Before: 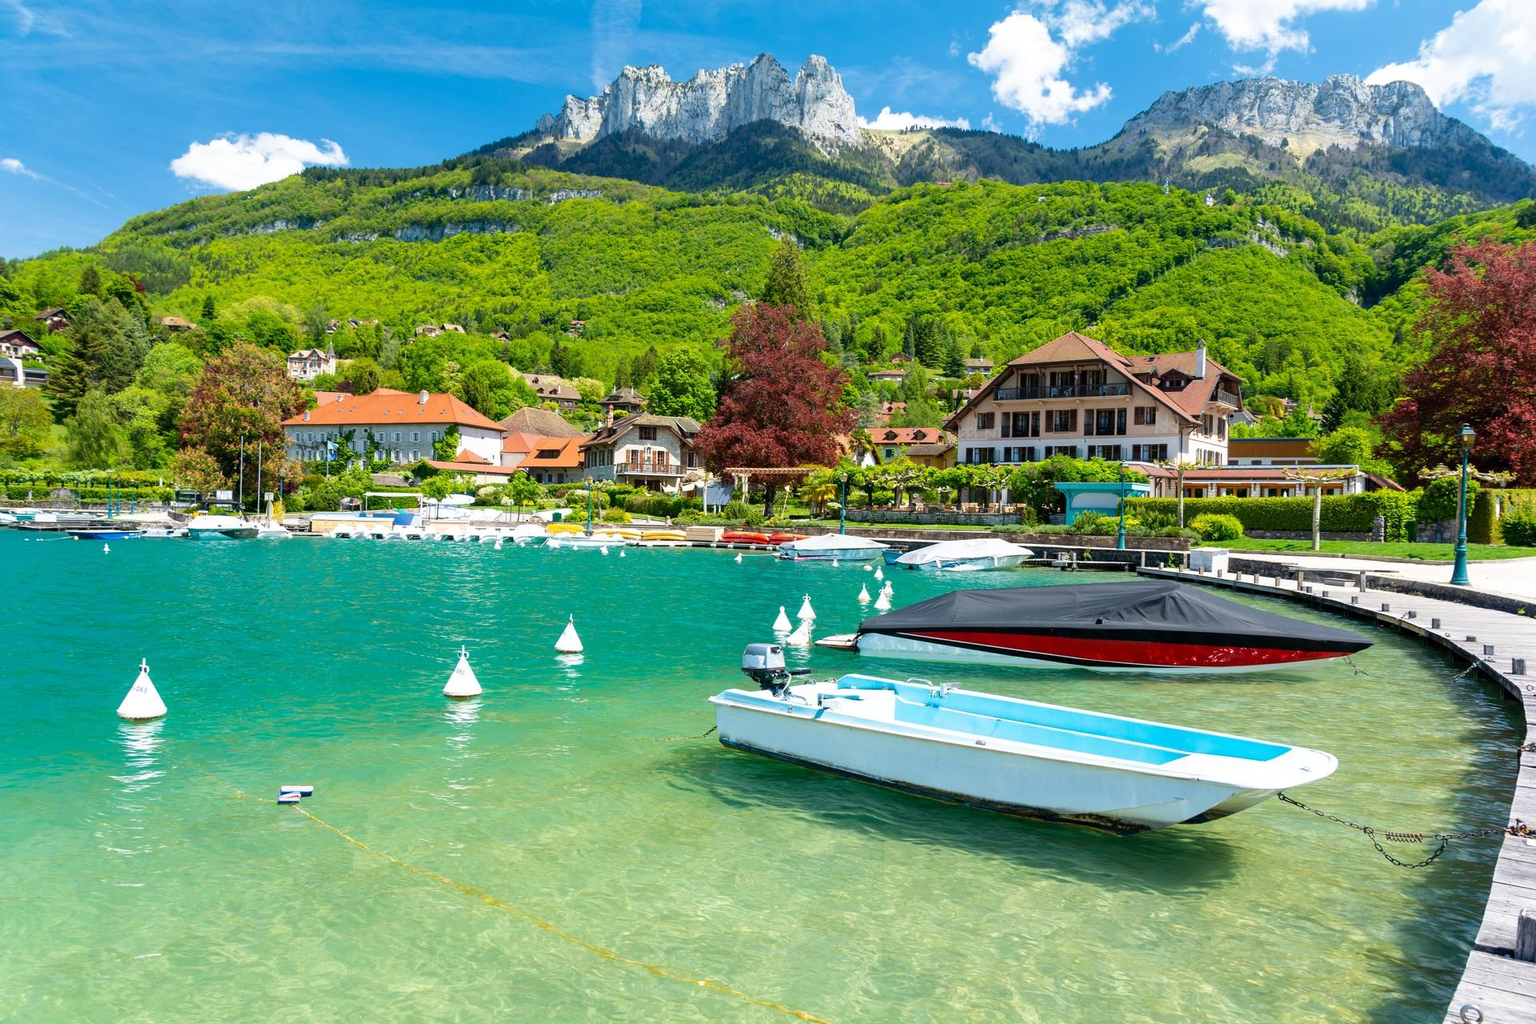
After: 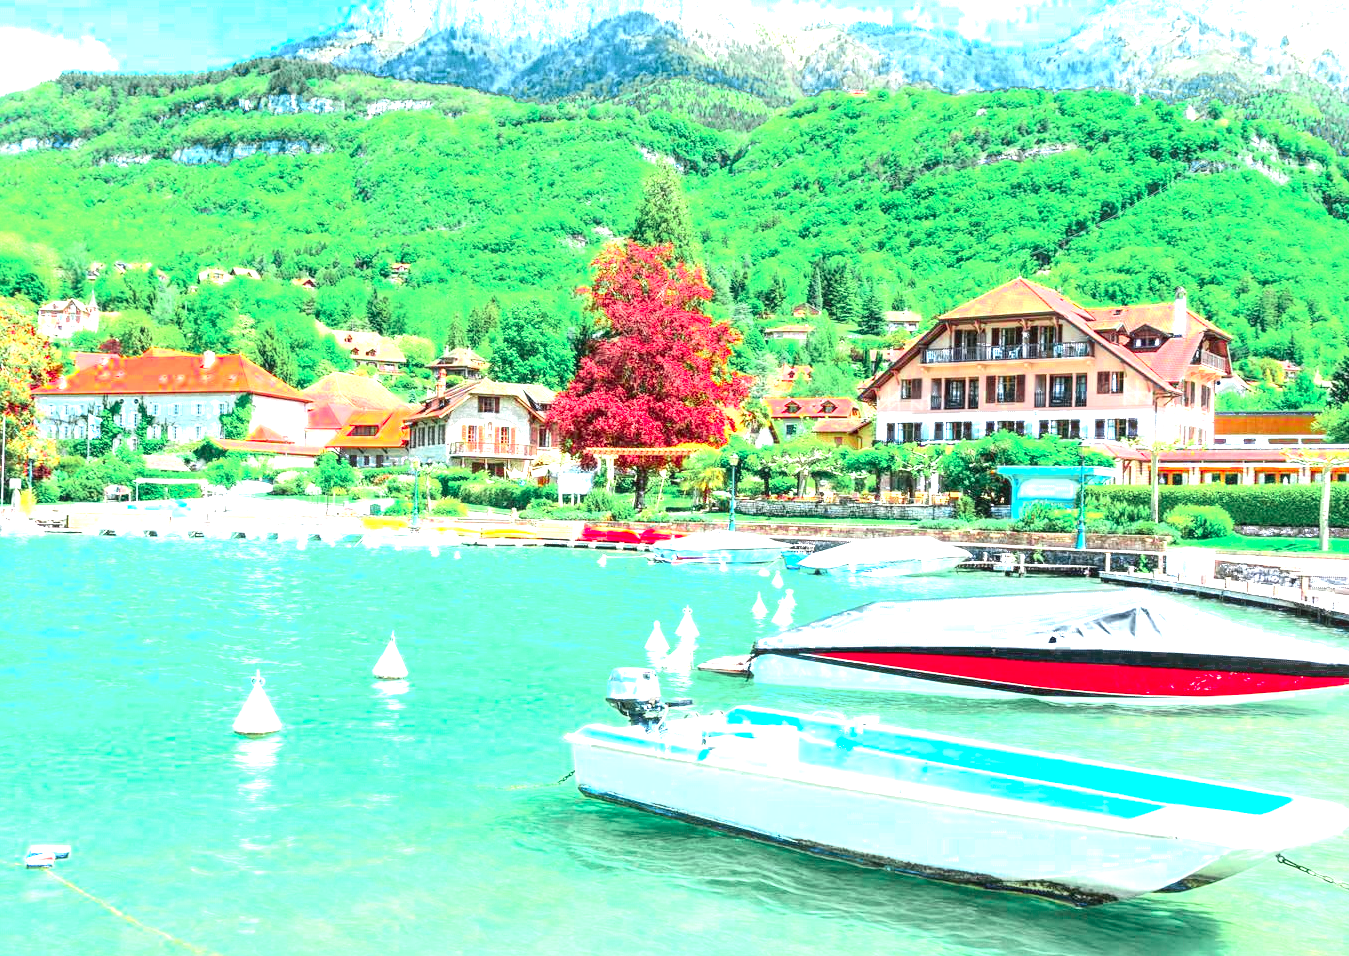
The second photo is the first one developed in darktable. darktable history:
exposure: black level correction 0, exposure 2.117 EV, compensate highlight preservation false
local contrast: on, module defaults
contrast brightness saturation: contrast 0.2, brightness 0.156, saturation 0.226
crop and rotate: left 16.755%, top 10.769%, right 12.942%, bottom 14.514%
color zones: curves: ch0 [(0, 0.466) (0.128, 0.466) (0.25, 0.5) (0.375, 0.456) (0.5, 0.5) (0.625, 0.5) (0.737, 0.652) (0.875, 0.5)]; ch1 [(0, 0.603) (0.125, 0.618) (0.261, 0.348) (0.372, 0.353) (0.497, 0.363) (0.611, 0.45) (0.731, 0.427) (0.875, 0.518) (0.998, 0.652)]; ch2 [(0, 0.559) (0.125, 0.451) (0.253, 0.564) (0.37, 0.578) (0.5, 0.466) (0.625, 0.471) (0.731, 0.471) (0.88, 0.485)], process mode strong
